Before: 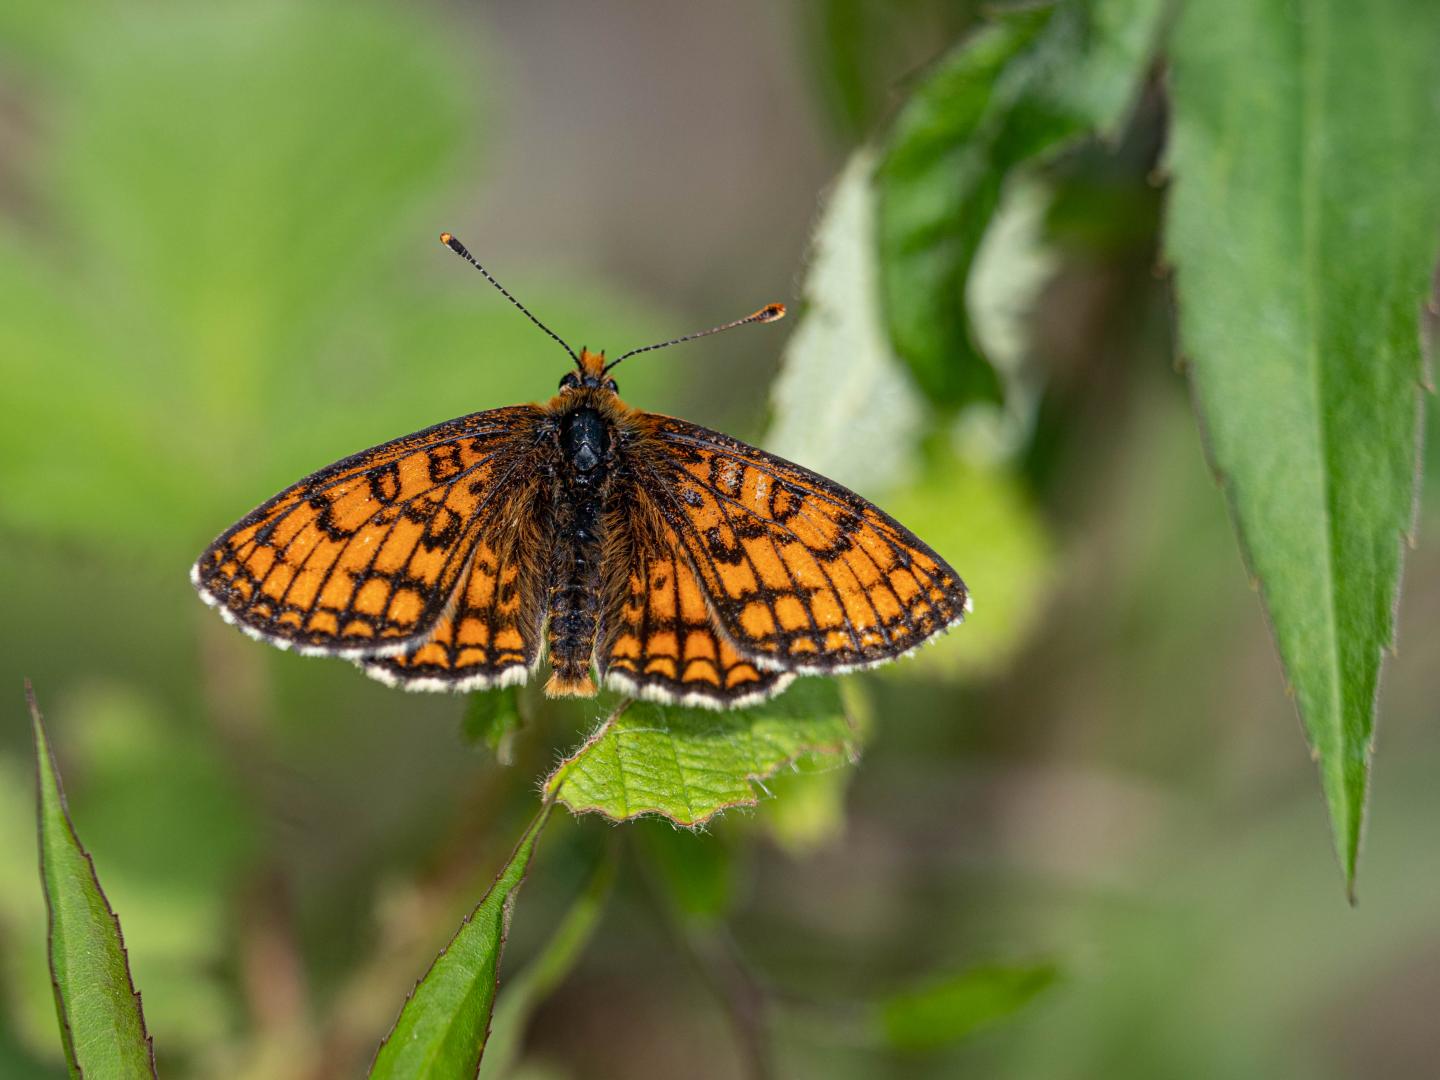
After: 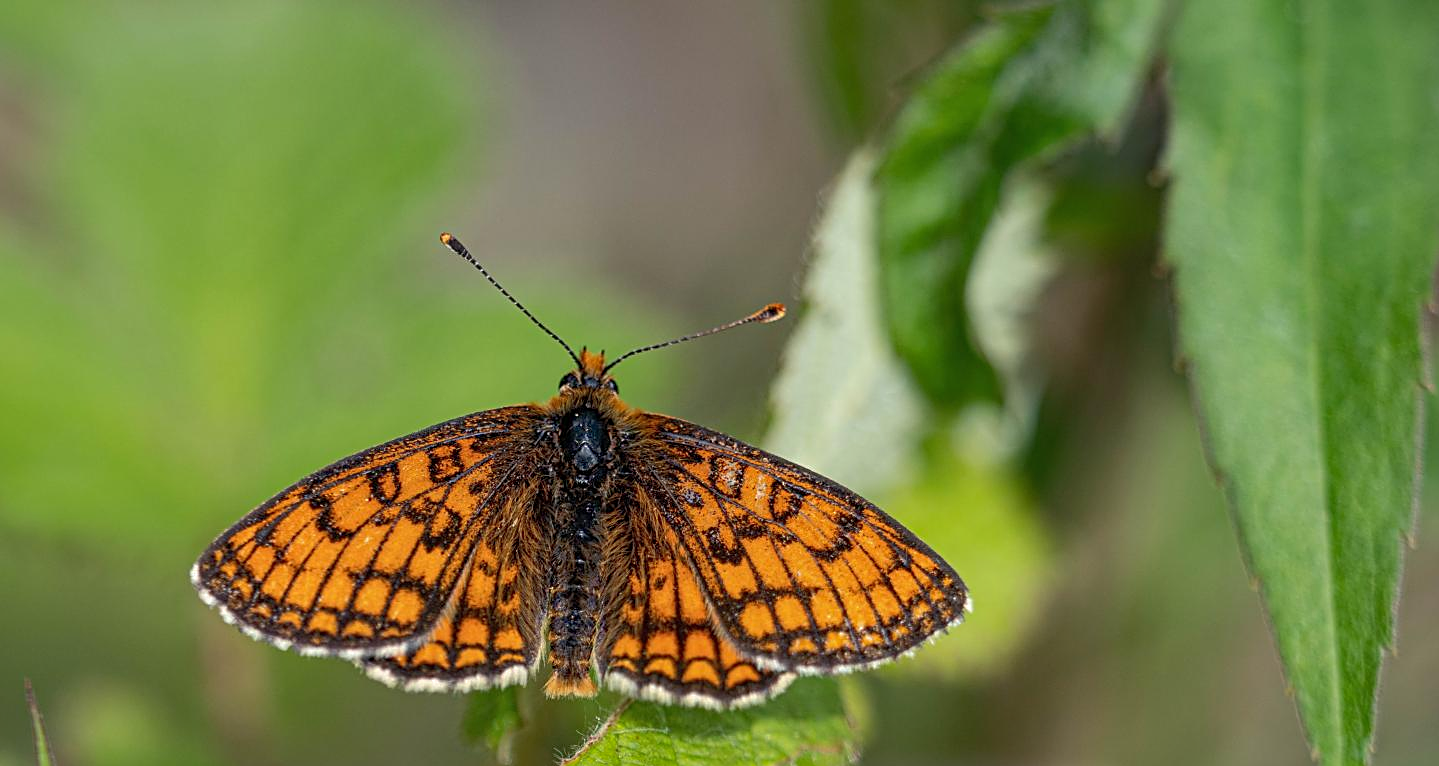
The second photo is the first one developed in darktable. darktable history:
crop: right 0.001%, bottom 29.062%
shadows and highlights: on, module defaults
sharpen: on, module defaults
